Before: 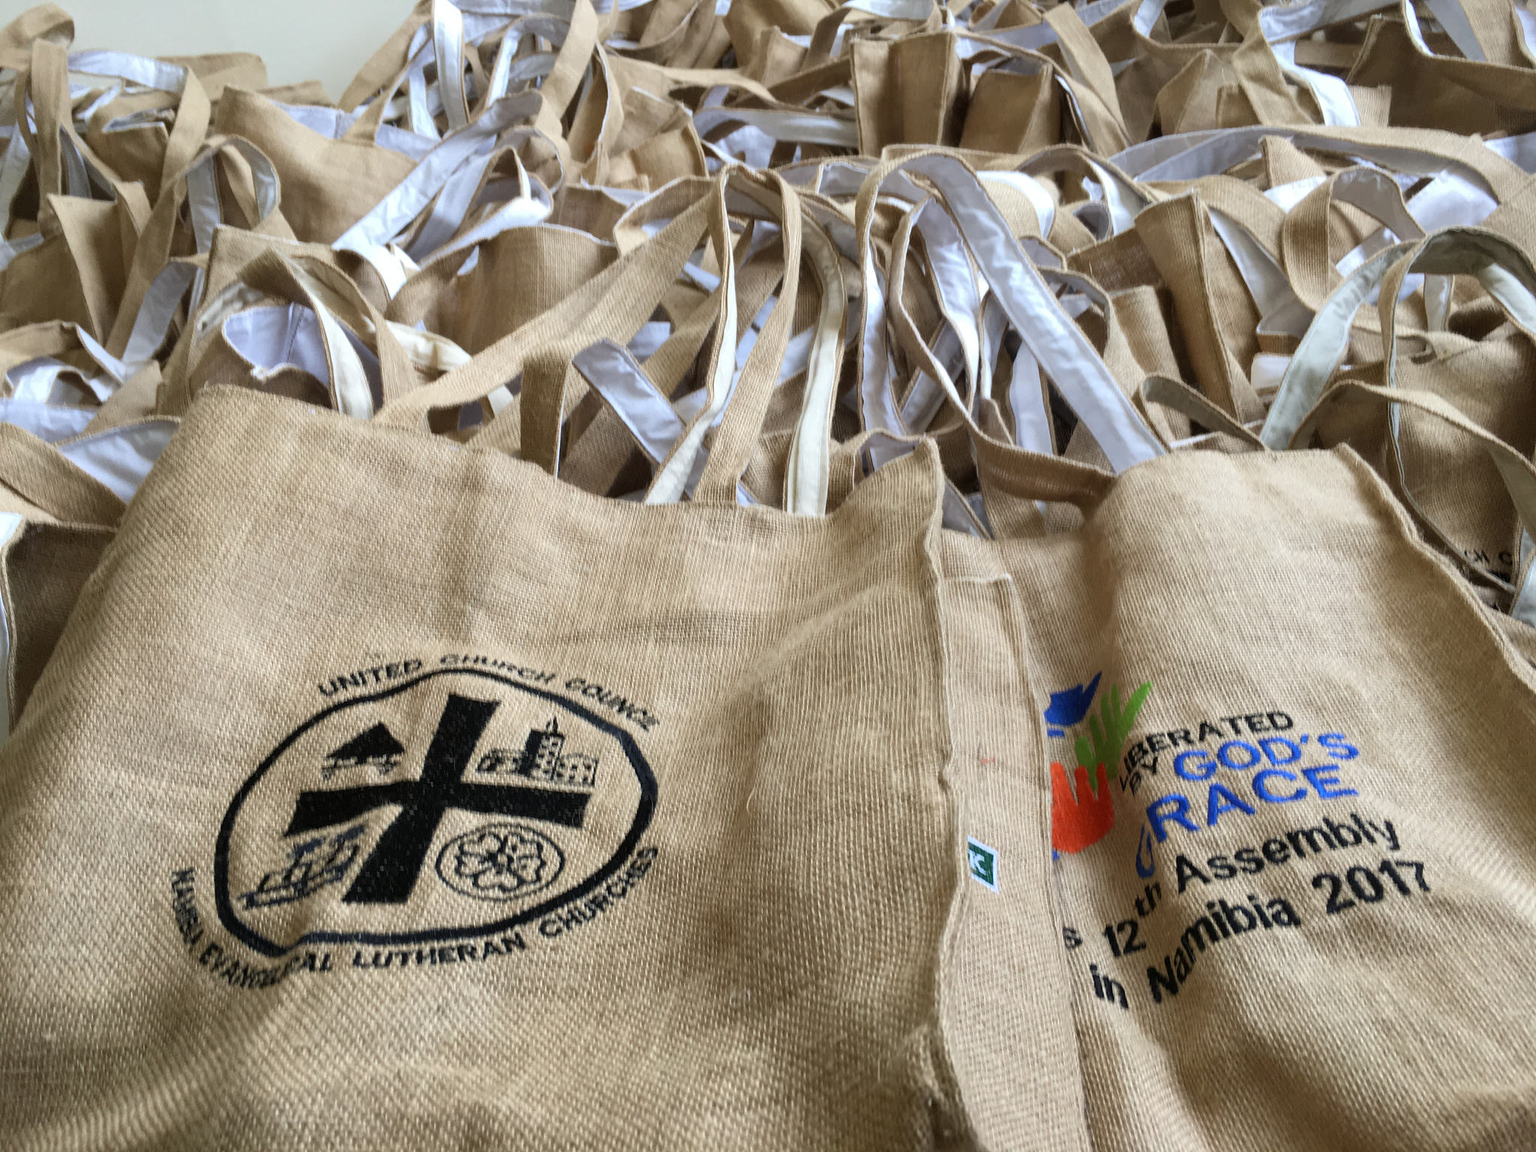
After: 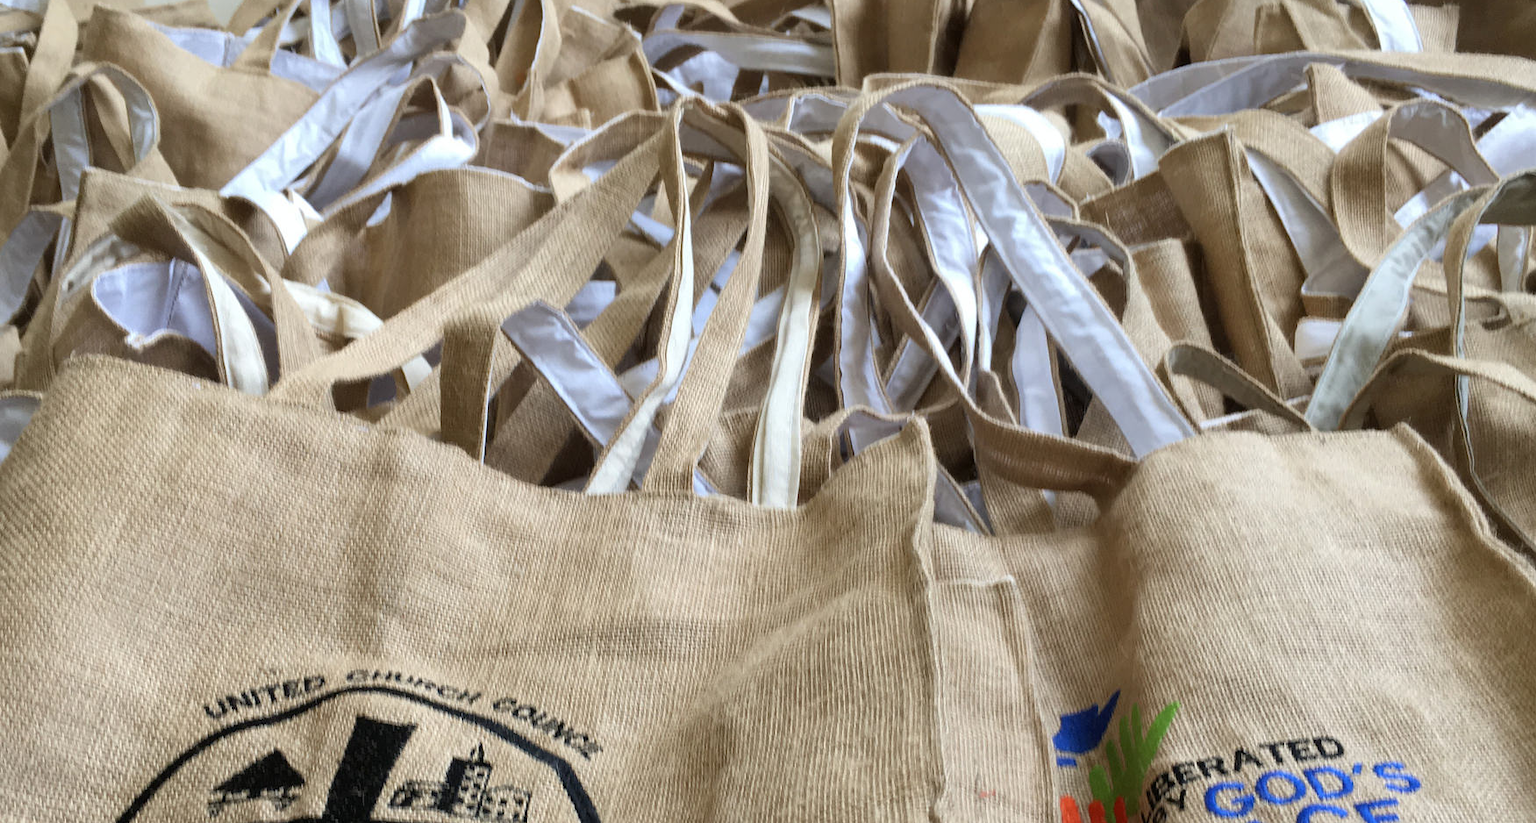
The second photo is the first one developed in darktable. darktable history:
crop and rotate: left 9.415%, top 7.136%, right 5.048%, bottom 31.669%
